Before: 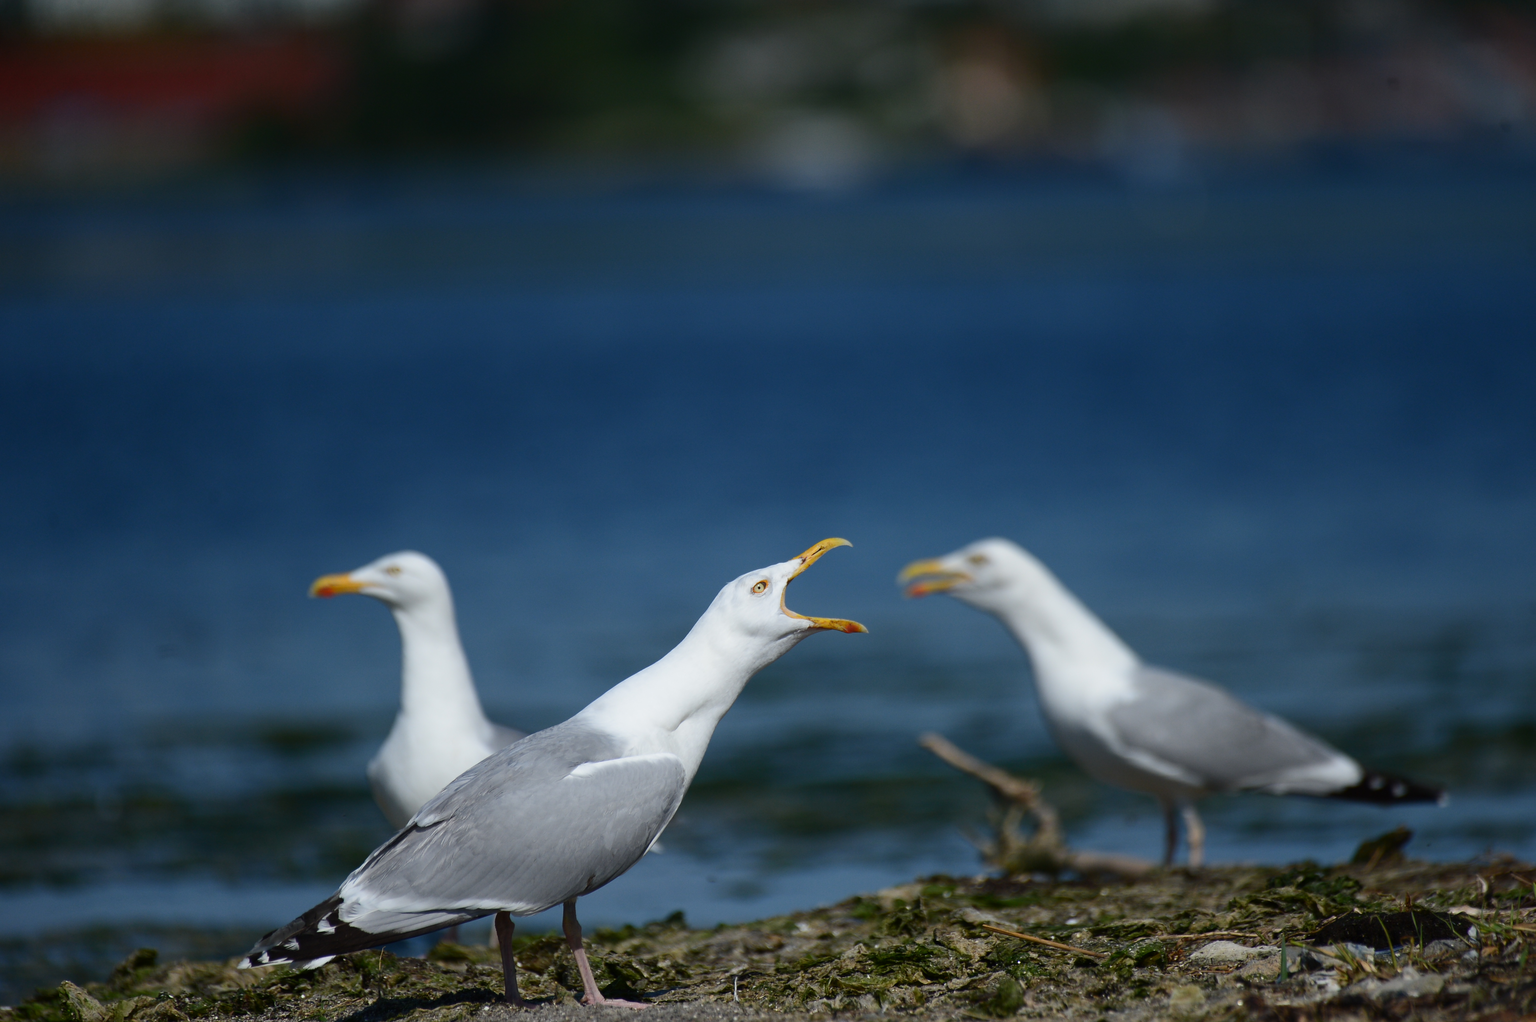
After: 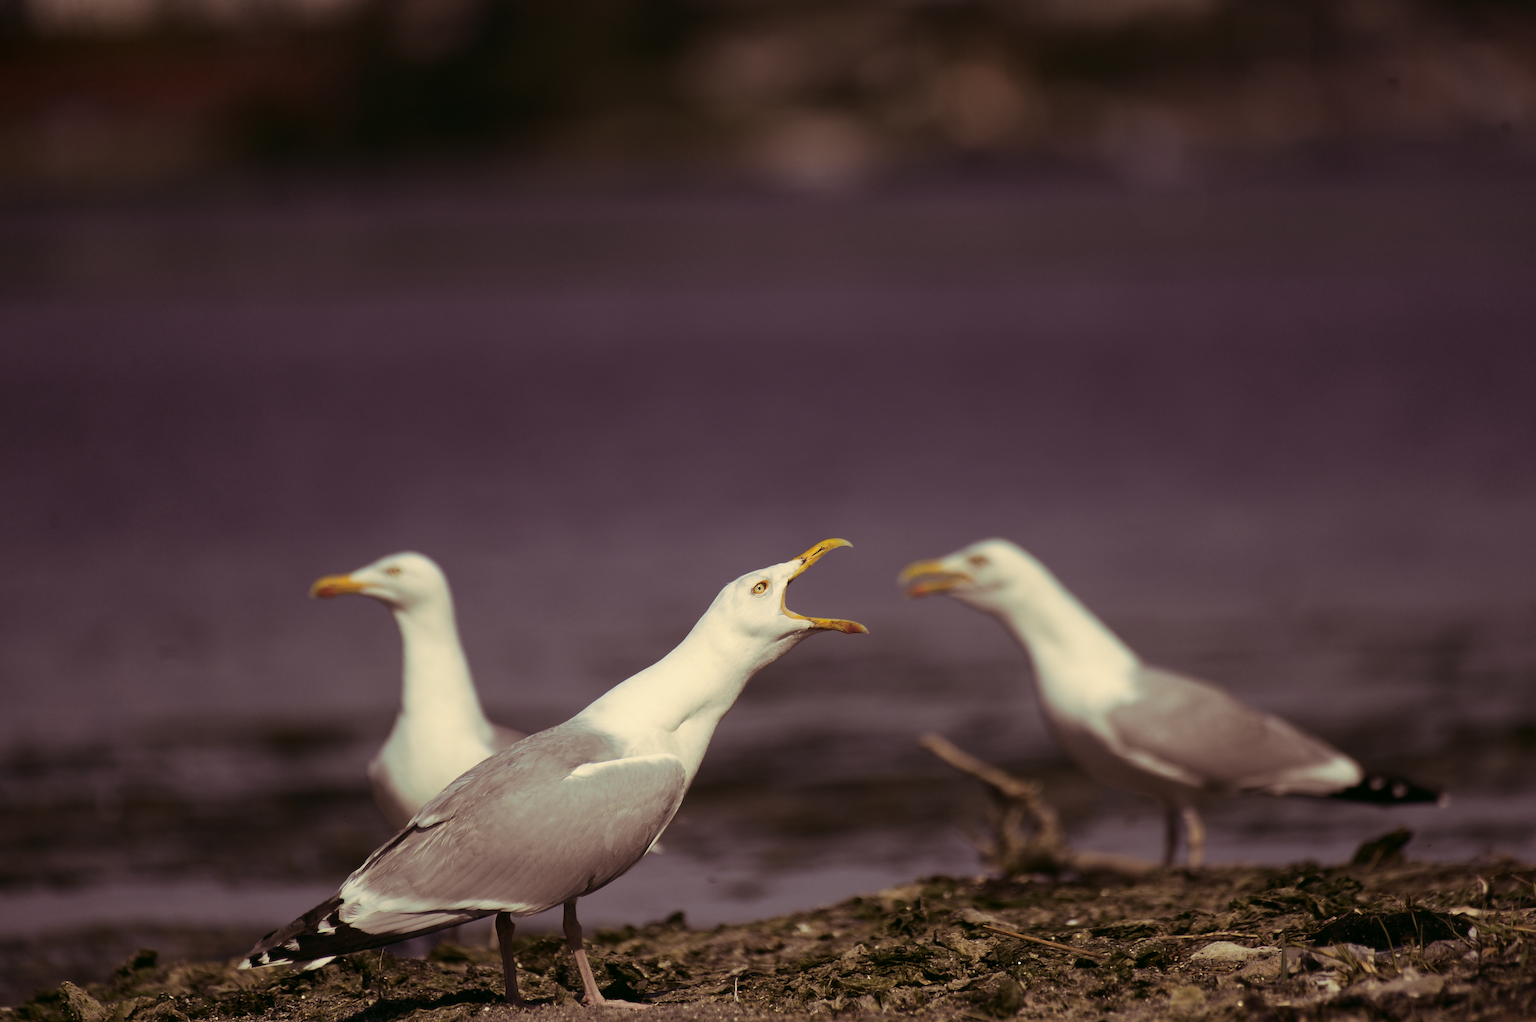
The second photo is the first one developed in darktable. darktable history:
color correction: highlights a* 5.3, highlights b* 24.26, shadows a* -15.58, shadows b* 4.02
split-toning: on, module defaults
